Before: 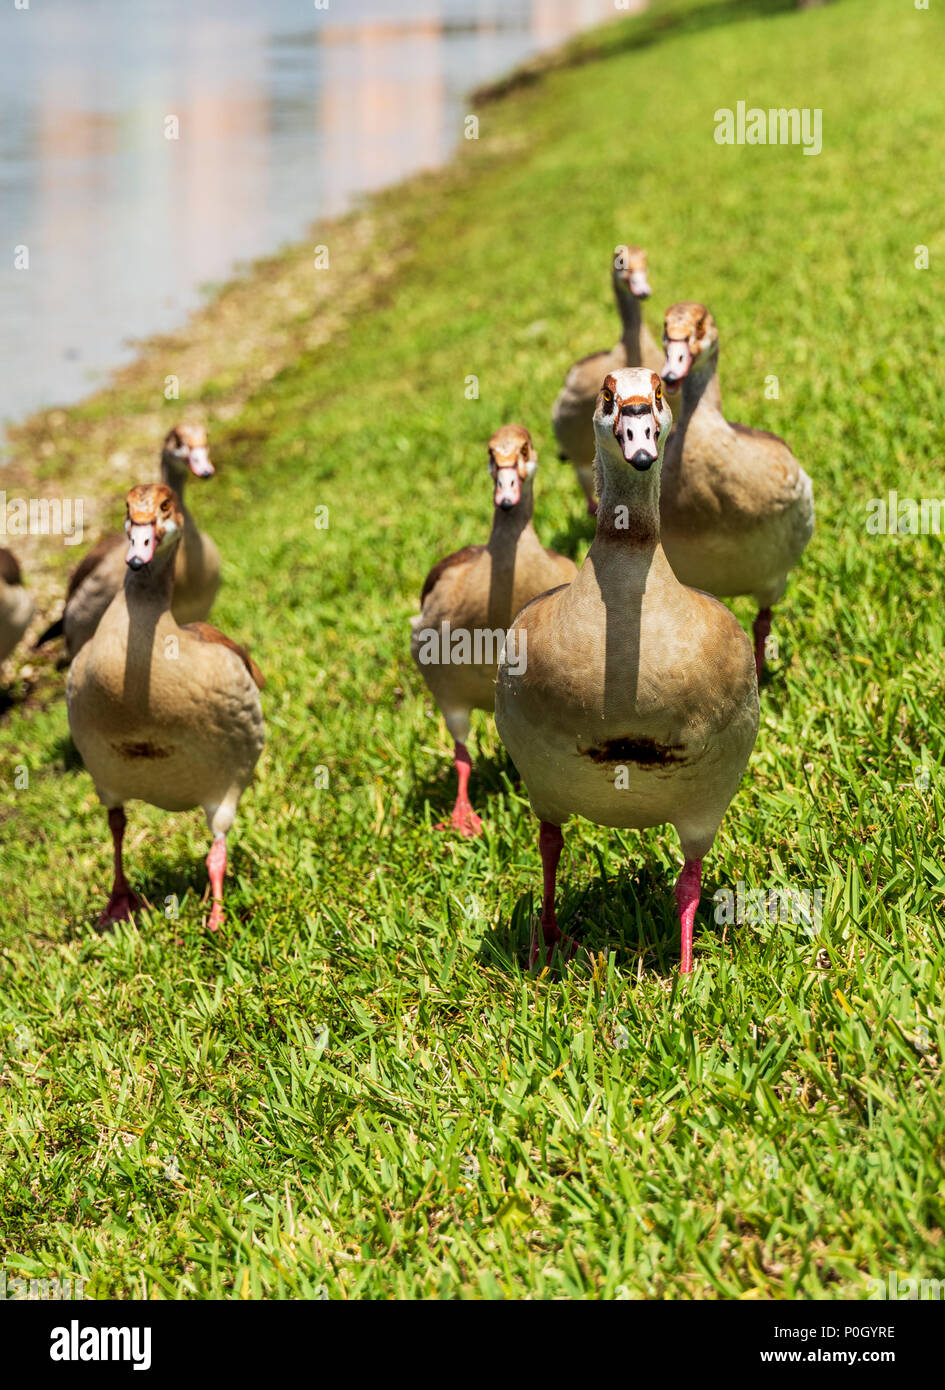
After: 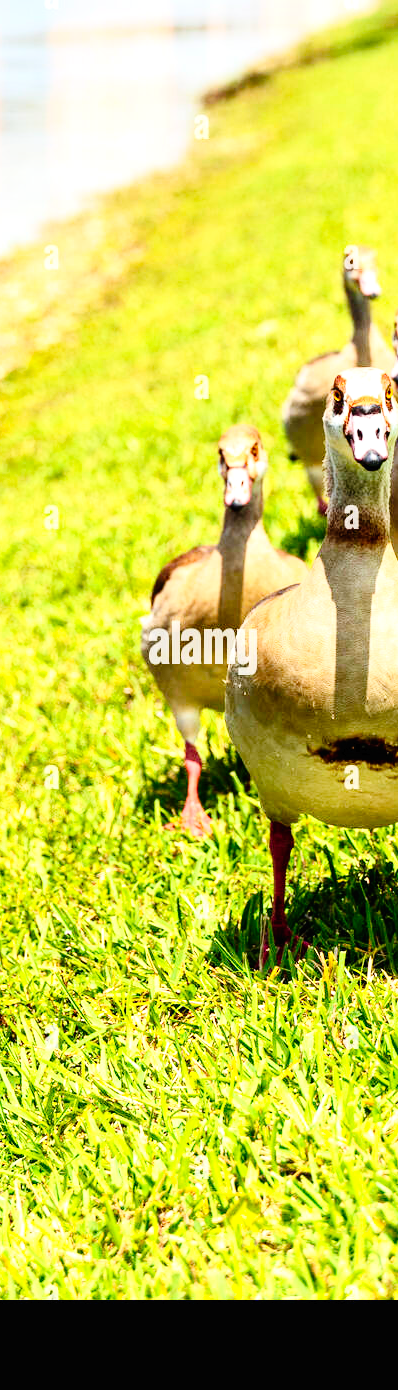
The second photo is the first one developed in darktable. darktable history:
exposure: exposure 0.785 EV, compensate highlight preservation false
contrast brightness saturation: contrast 0.2, brightness 0.16, saturation 0.22
crop: left 28.583%, right 29.231%
tone curve: curves: ch0 [(0, 0) (0.003, 0.006) (0.011, 0.007) (0.025, 0.009) (0.044, 0.012) (0.069, 0.021) (0.1, 0.036) (0.136, 0.056) (0.177, 0.105) (0.224, 0.165) (0.277, 0.251) (0.335, 0.344) (0.399, 0.439) (0.468, 0.532) (0.543, 0.628) (0.623, 0.718) (0.709, 0.797) (0.801, 0.874) (0.898, 0.943) (1, 1)], preserve colors none
